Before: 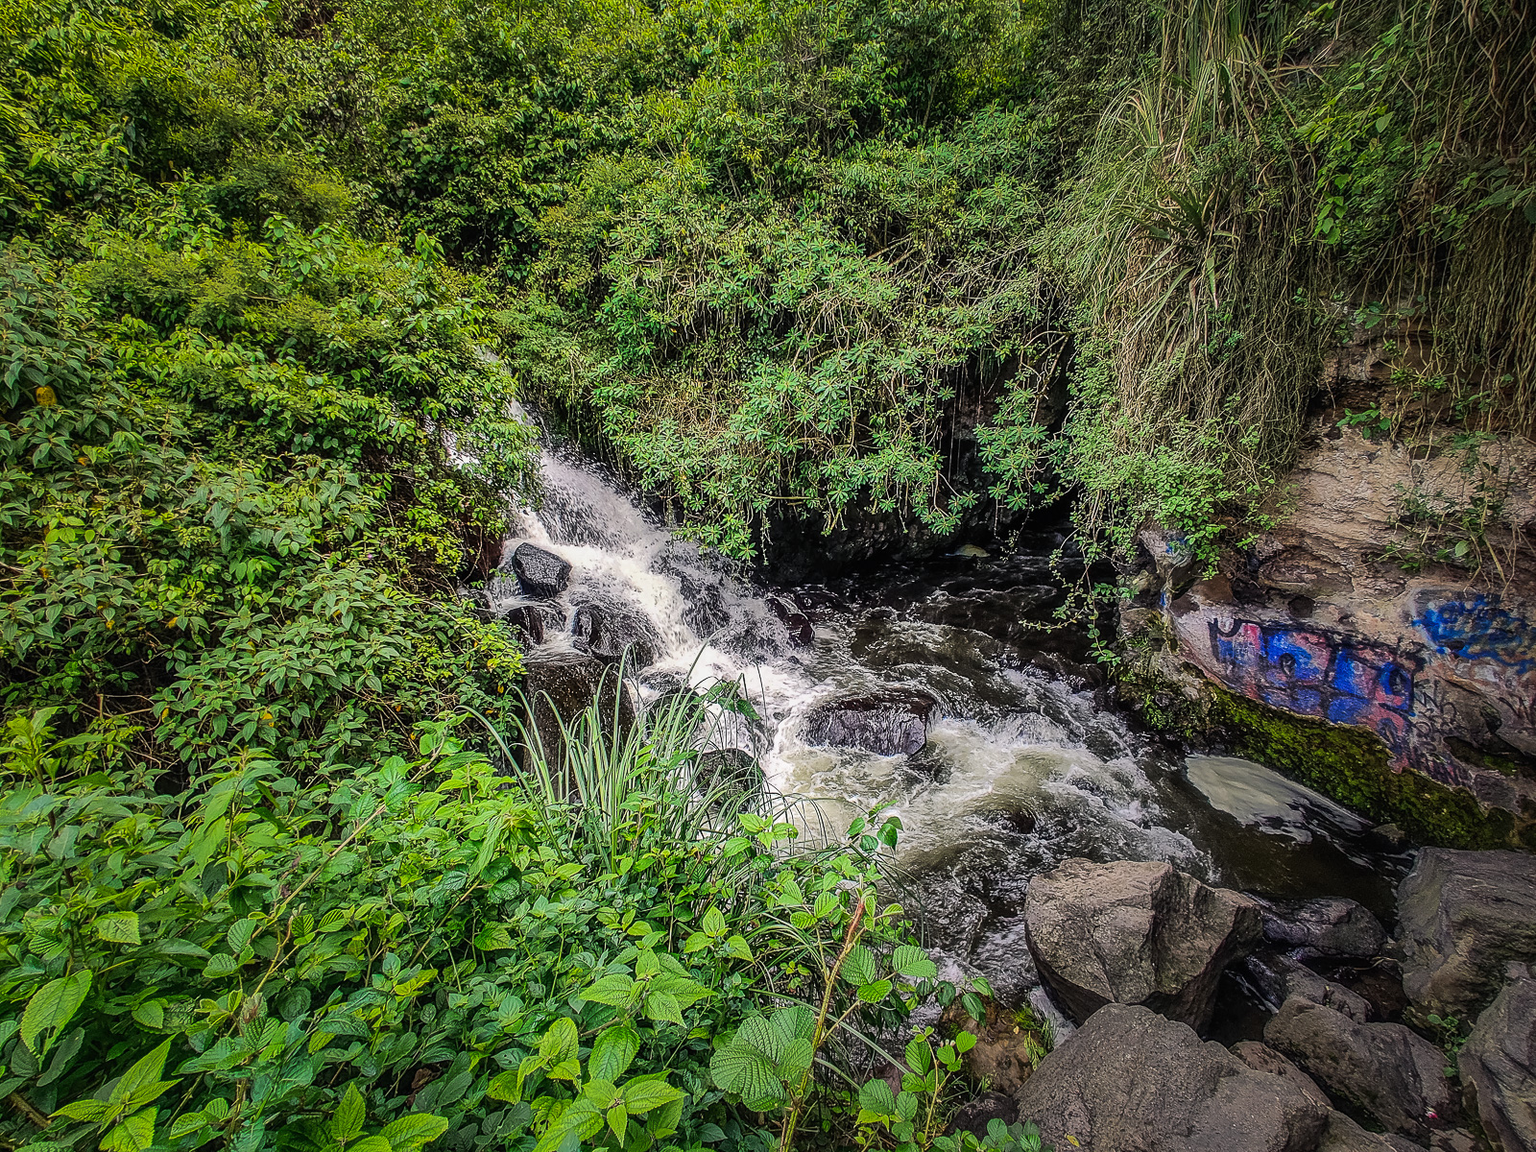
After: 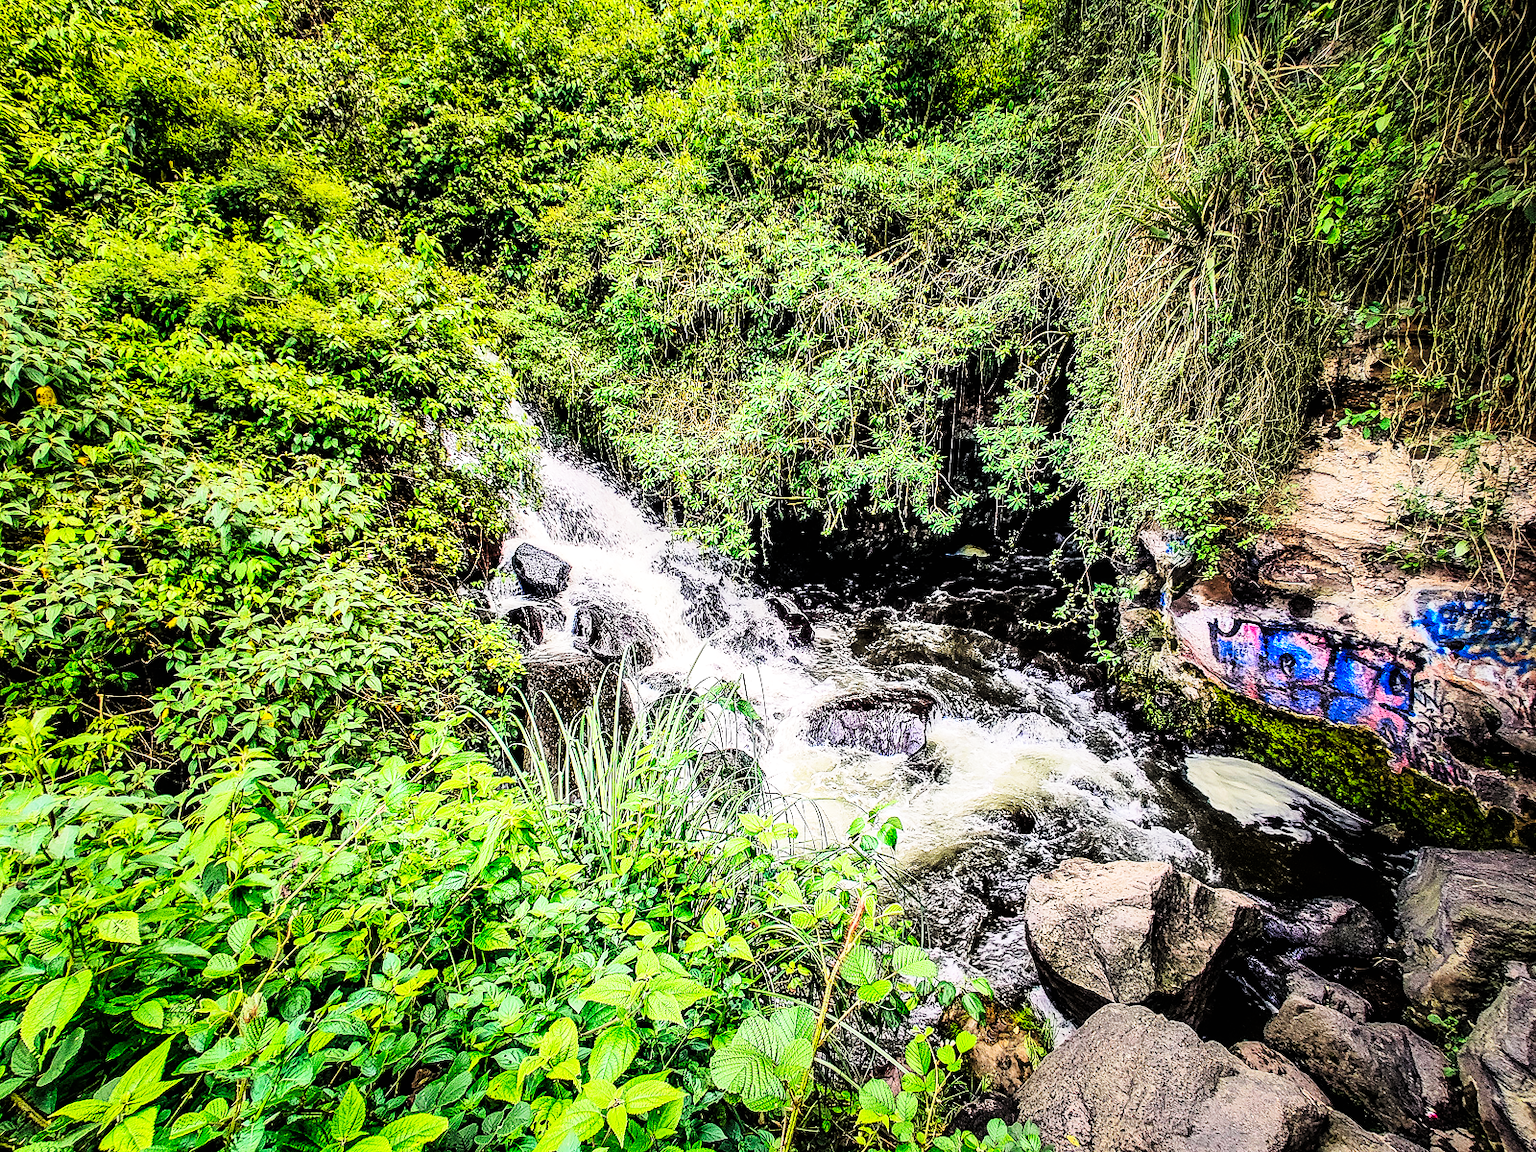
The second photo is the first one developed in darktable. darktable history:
base curve: curves: ch0 [(0, 0.003) (0.001, 0.002) (0.006, 0.004) (0.02, 0.022) (0.048, 0.086) (0.094, 0.234) (0.162, 0.431) (0.258, 0.629) (0.385, 0.8) (0.548, 0.918) (0.751, 0.988) (1, 1)], preserve colors none
tone curve: curves: ch0 [(0, 0) (0.082, 0.02) (0.129, 0.078) (0.275, 0.301) (0.67, 0.809) (1, 1)], color space Lab, linked channels, preserve colors none
